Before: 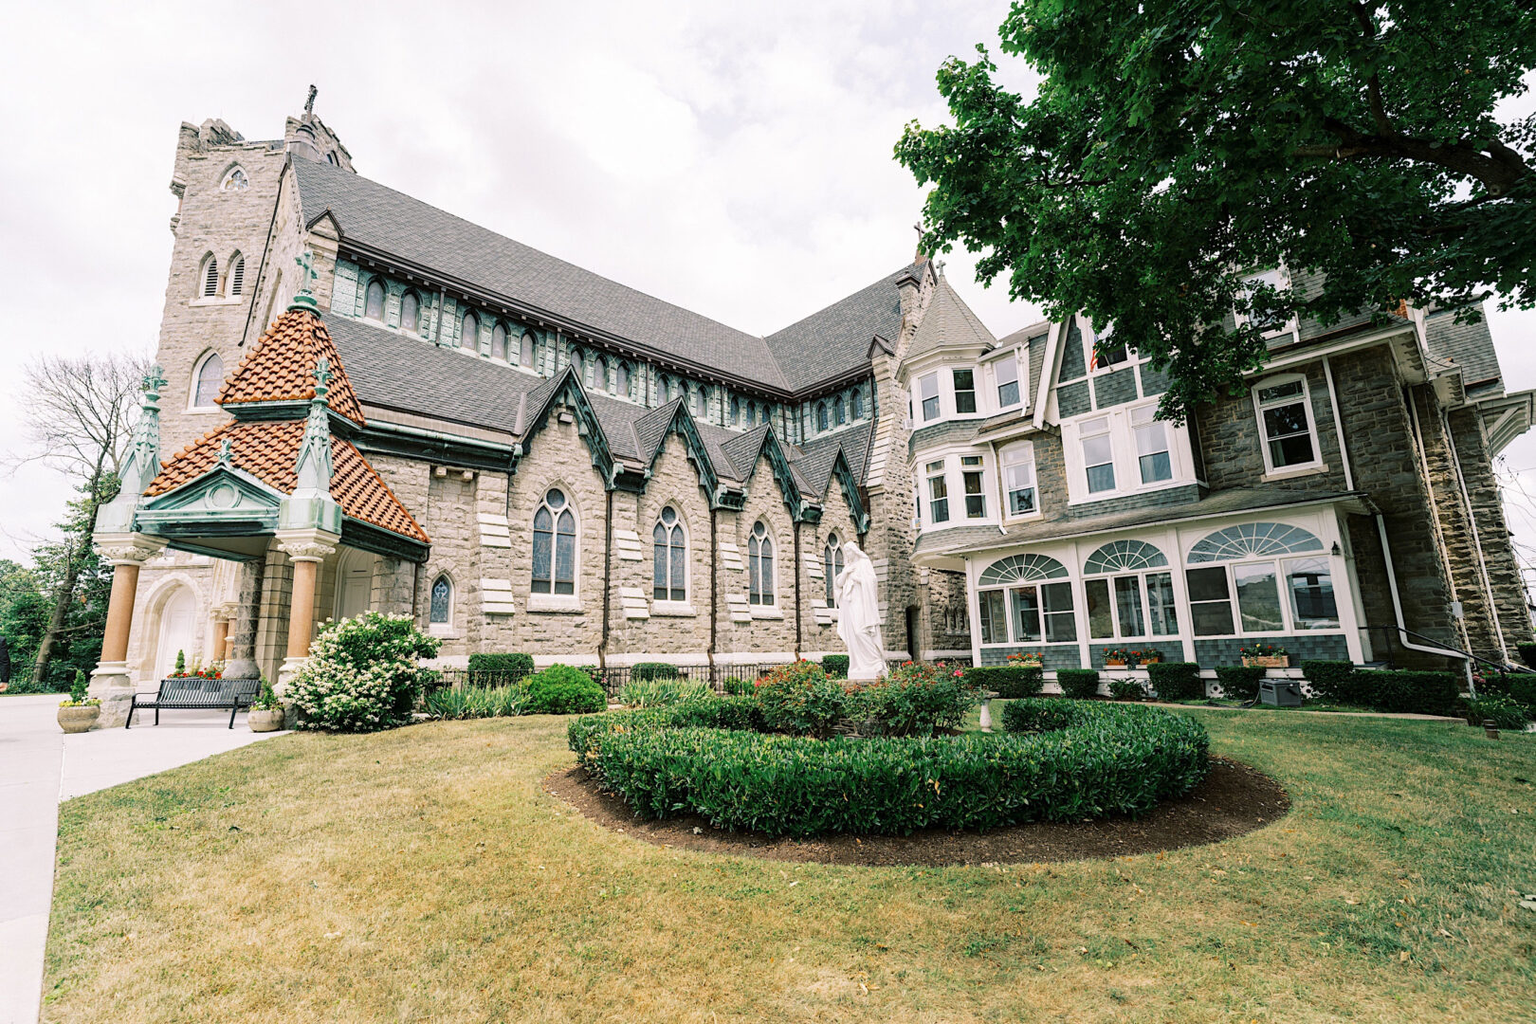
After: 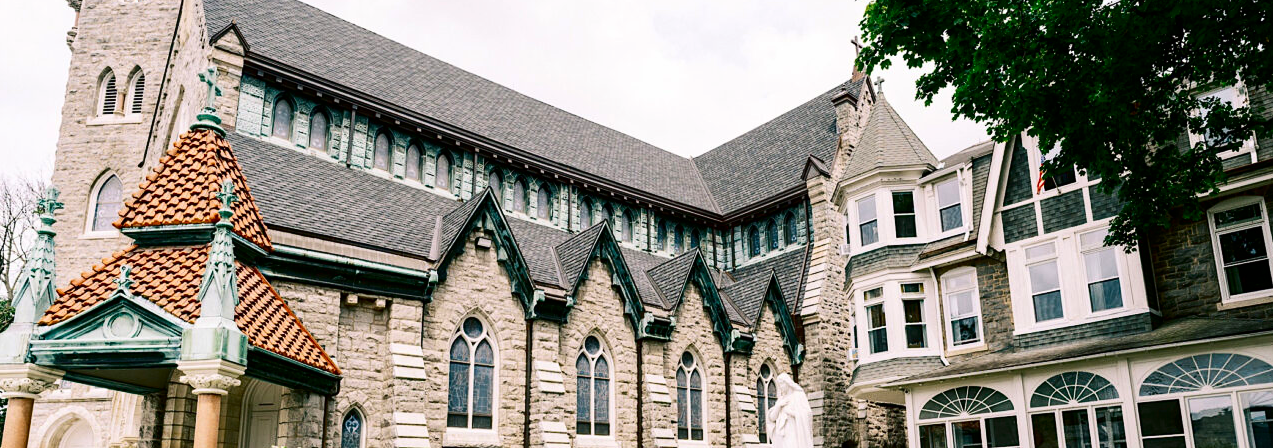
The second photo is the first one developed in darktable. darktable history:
contrast brightness saturation: contrast 0.22, brightness -0.19, saturation 0.24
crop: left 7.036%, top 18.398%, right 14.379%, bottom 40.043%
